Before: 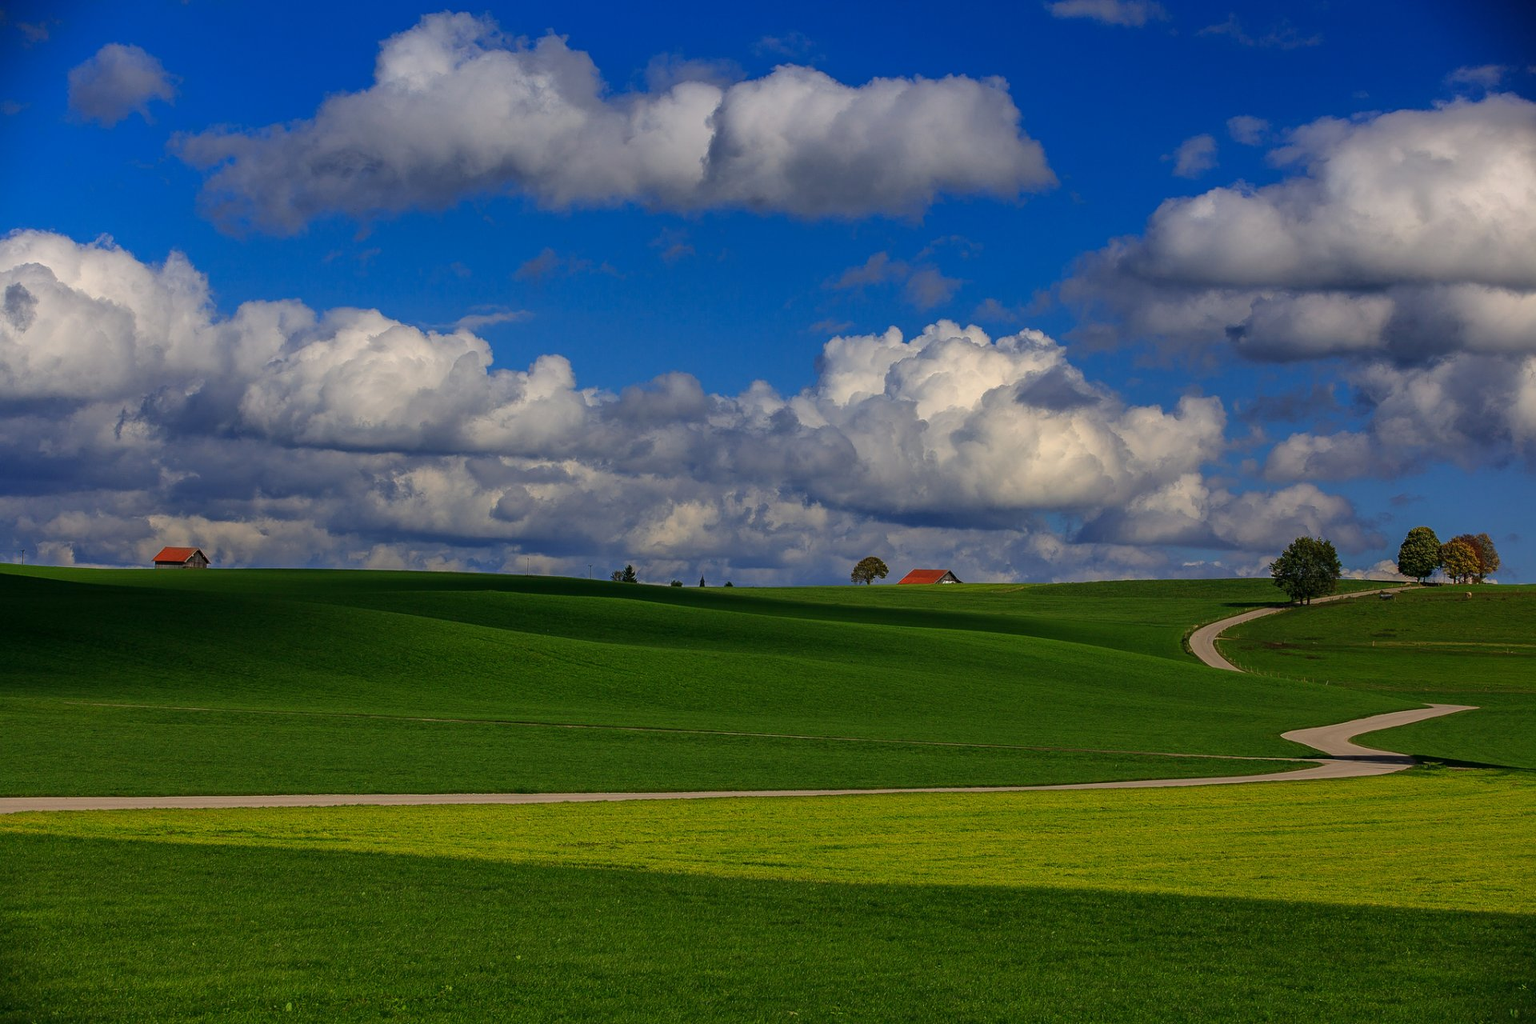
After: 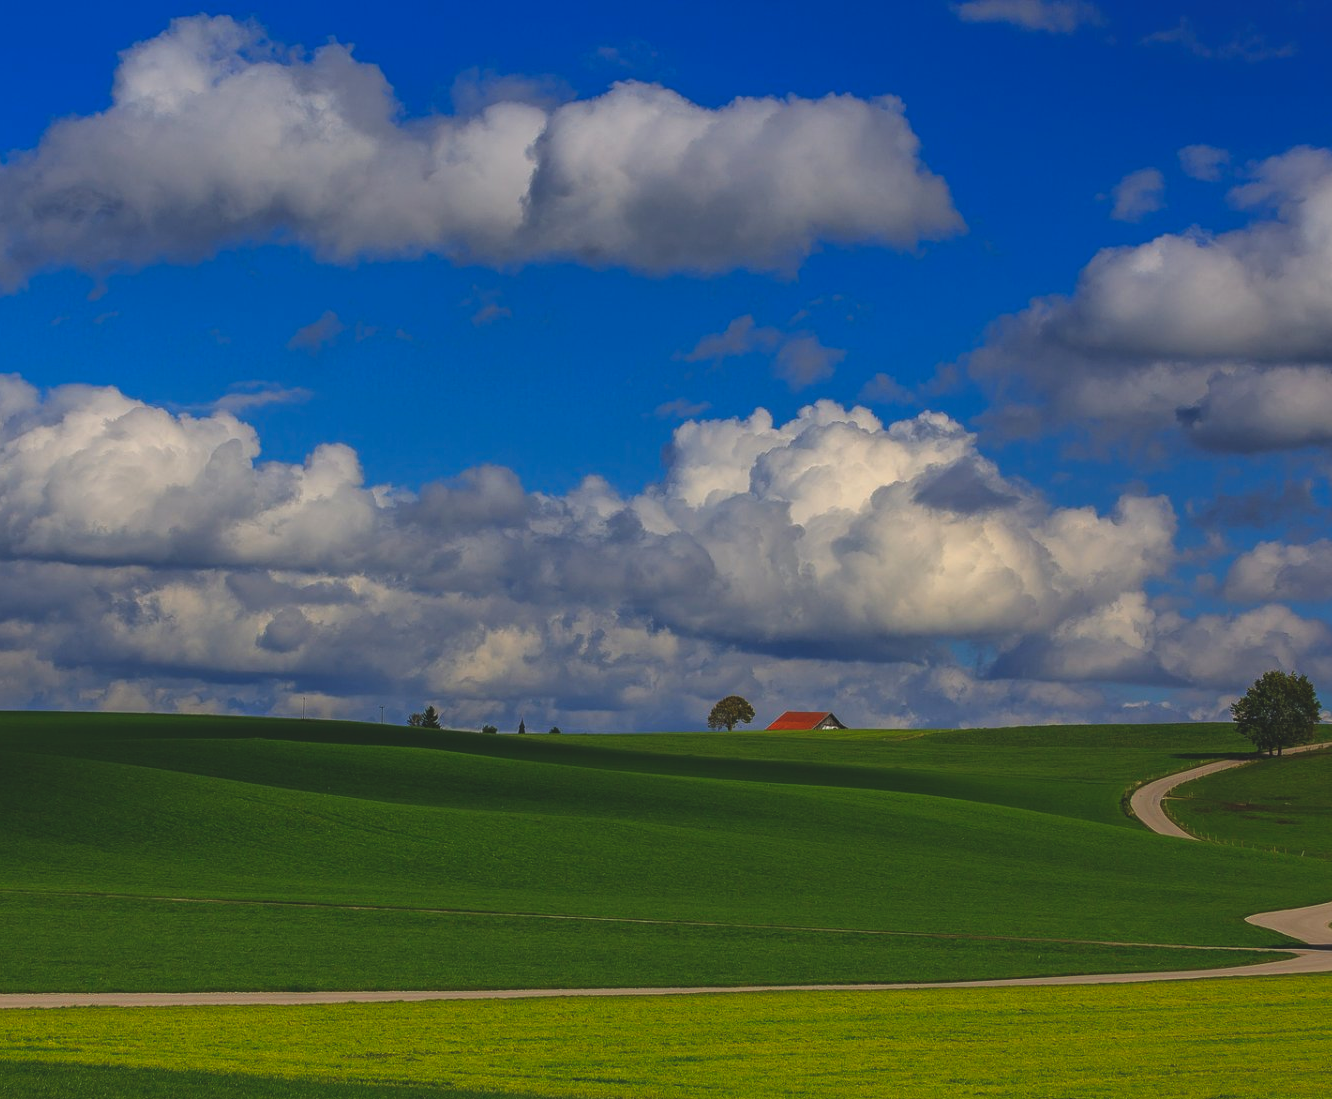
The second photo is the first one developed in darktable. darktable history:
crop: left 18.543%, right 12.072%, bottom 14.125%
exposure: black level correction -0.015, exposure -0.134 EV, compensate highlight preservation false
color balance rgb: shadows lift › chroma 0.803%, shadows lift › hue 111.32°, linear chroma grading › global chroma 15.604%, perceptual saturation grading › global saturation -0.055%
